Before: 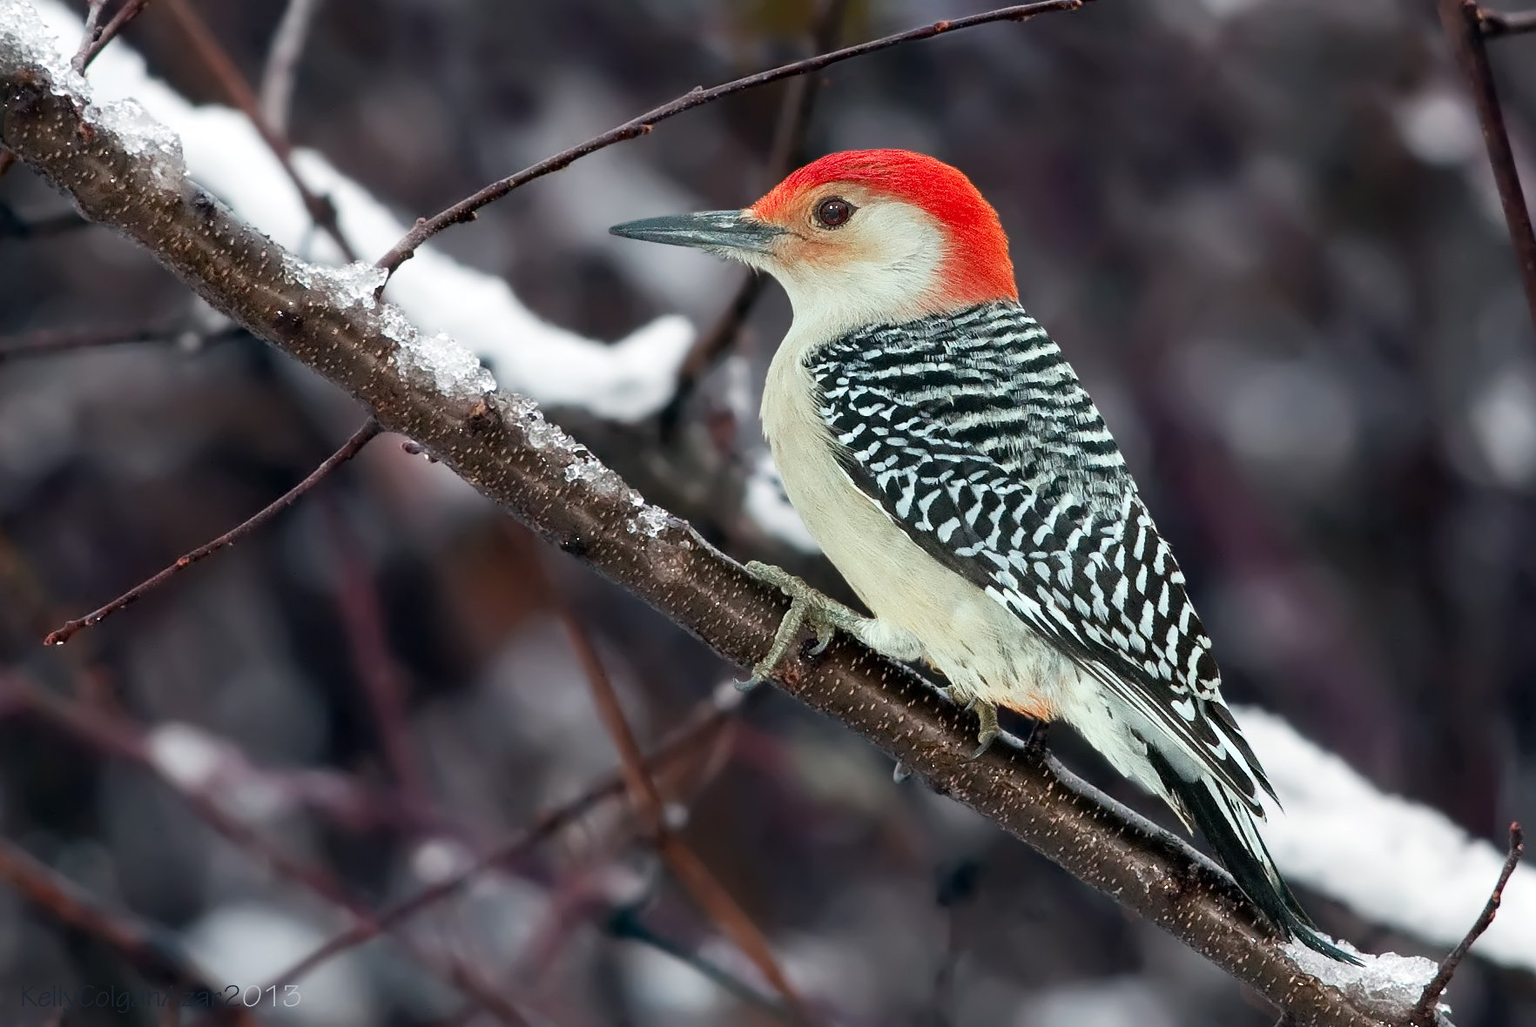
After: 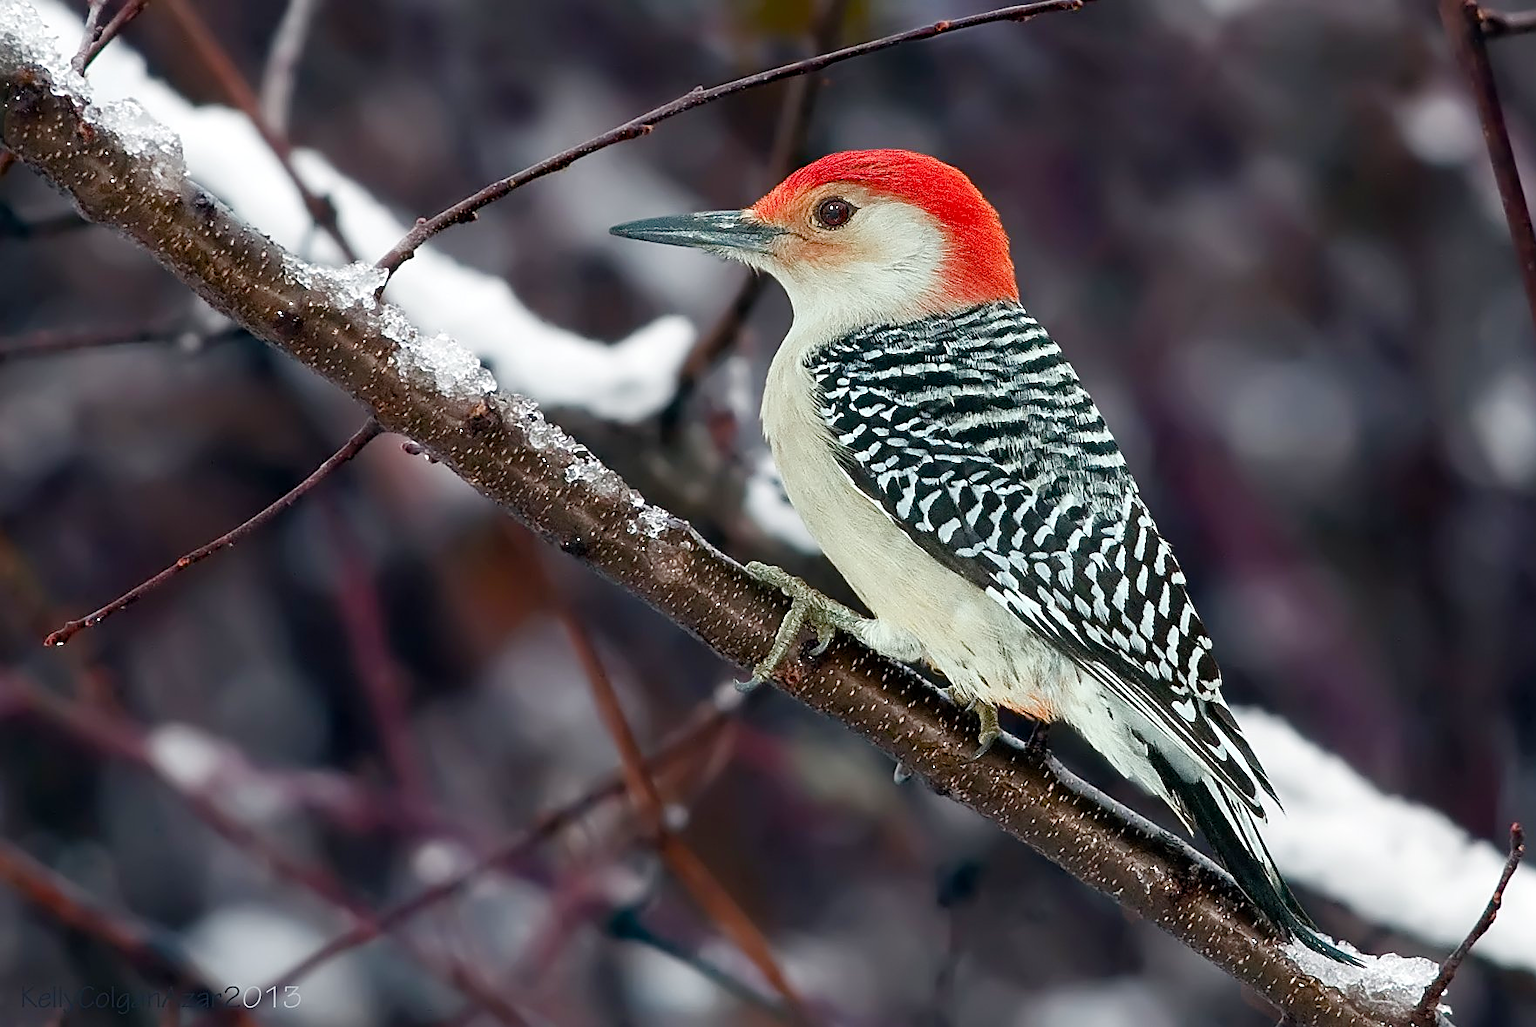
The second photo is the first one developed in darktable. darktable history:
crop: left 0.055%
color balance rgb: power › hue 71.61°, perceptual saturation grading › global saturation 20%, perceptual saturation grading › highlights -48.926%, perceptual saturation grading › shadows 24.984%, global vibrance 20%
sharpen: on, module defaults
